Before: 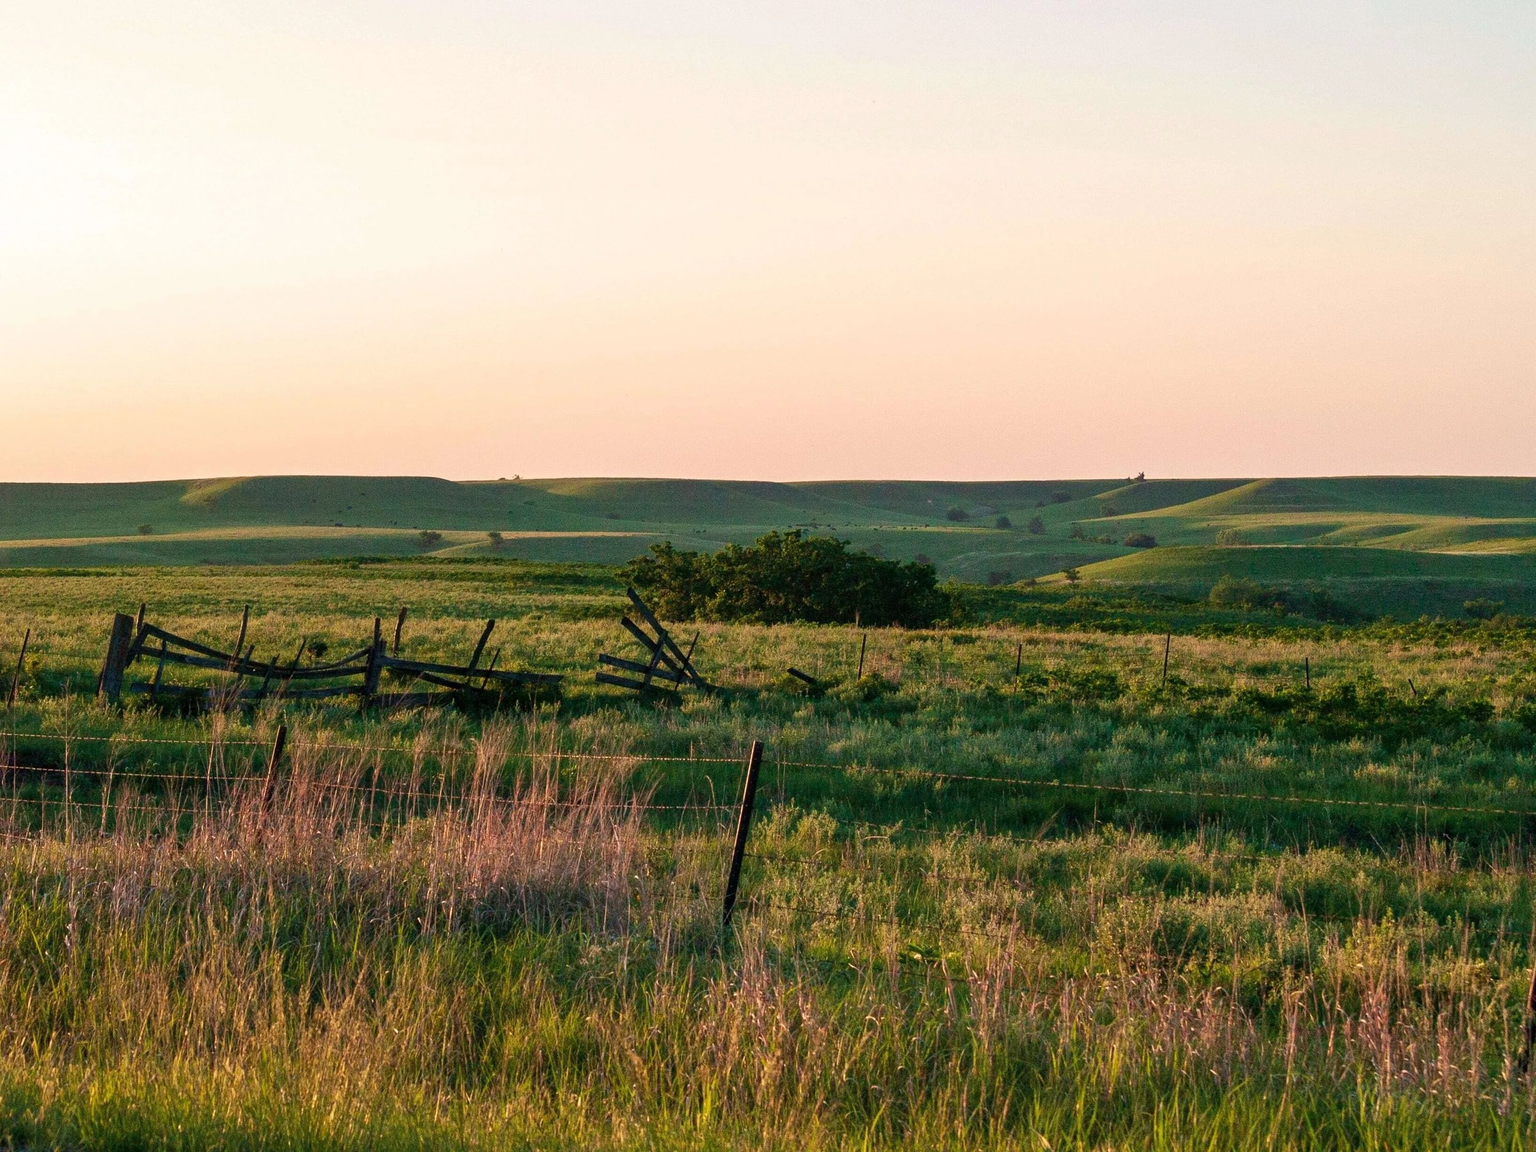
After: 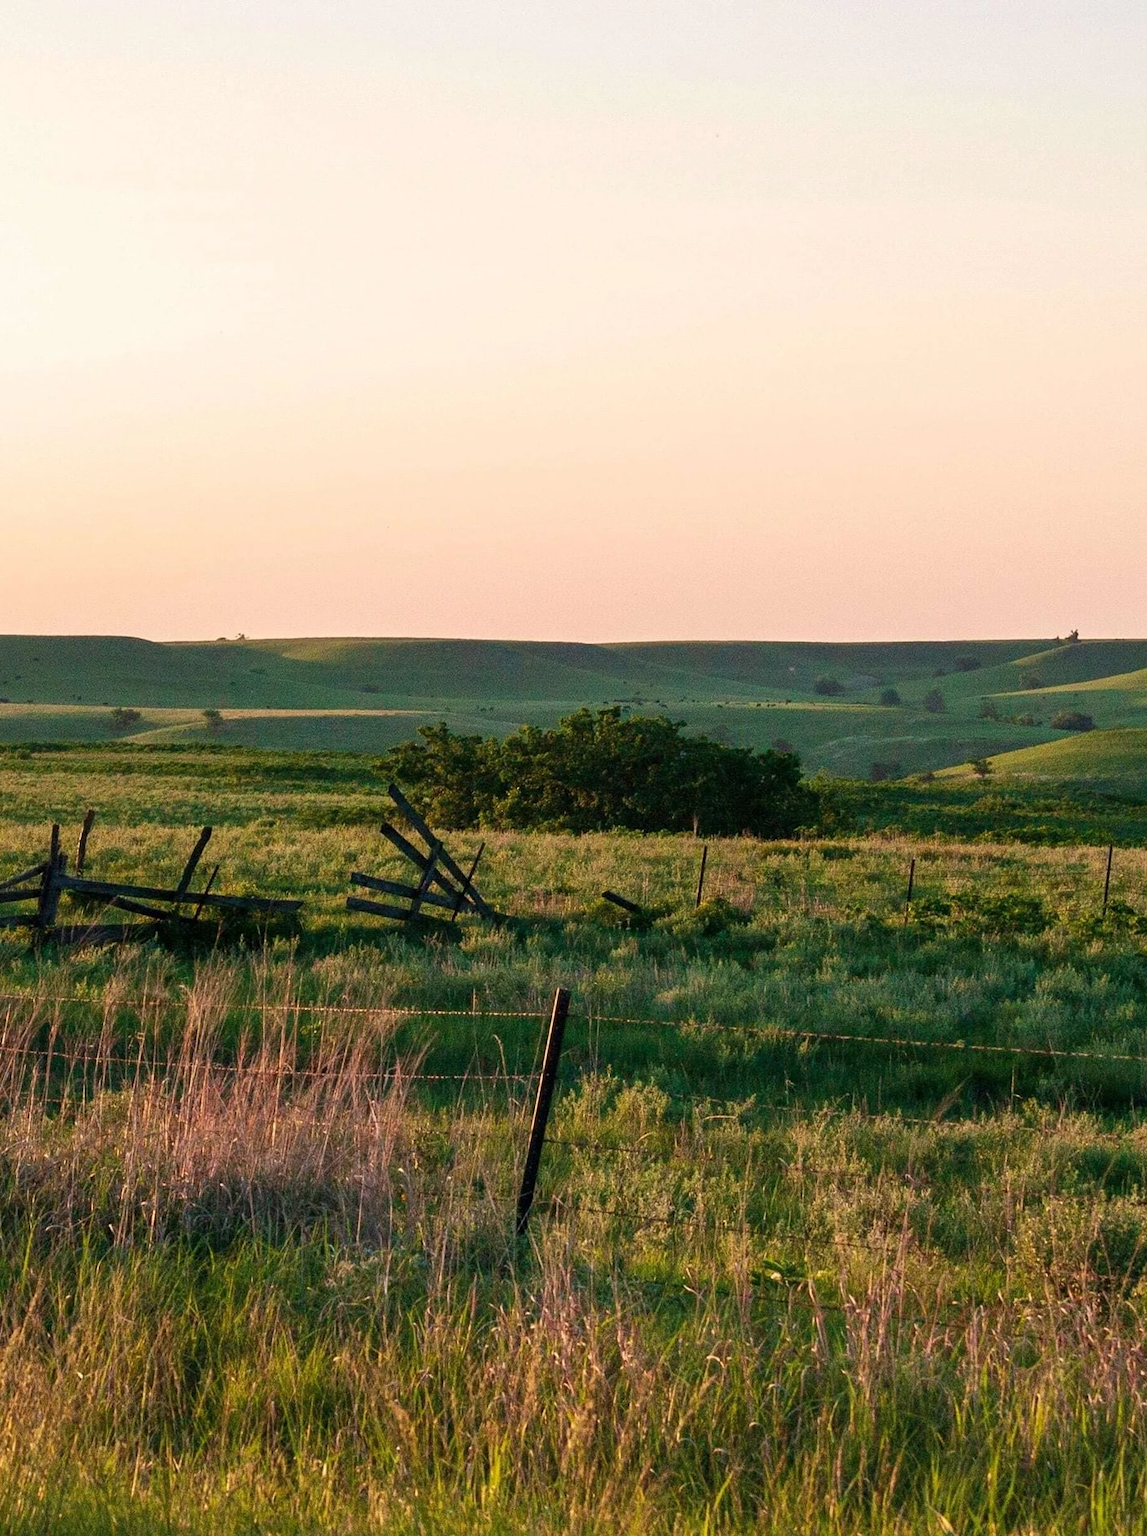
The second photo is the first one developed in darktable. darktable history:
crop: left 21.895%, right 22.07%, bottom 0.008%
